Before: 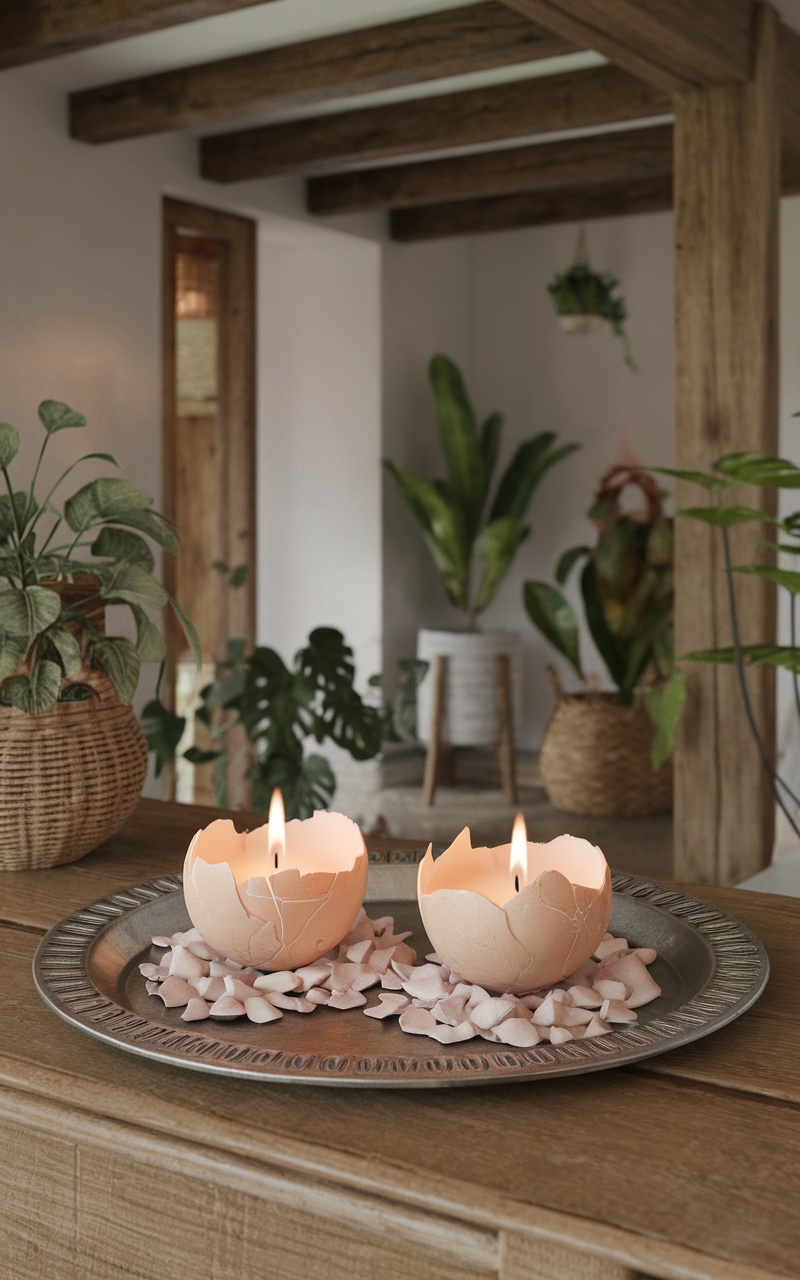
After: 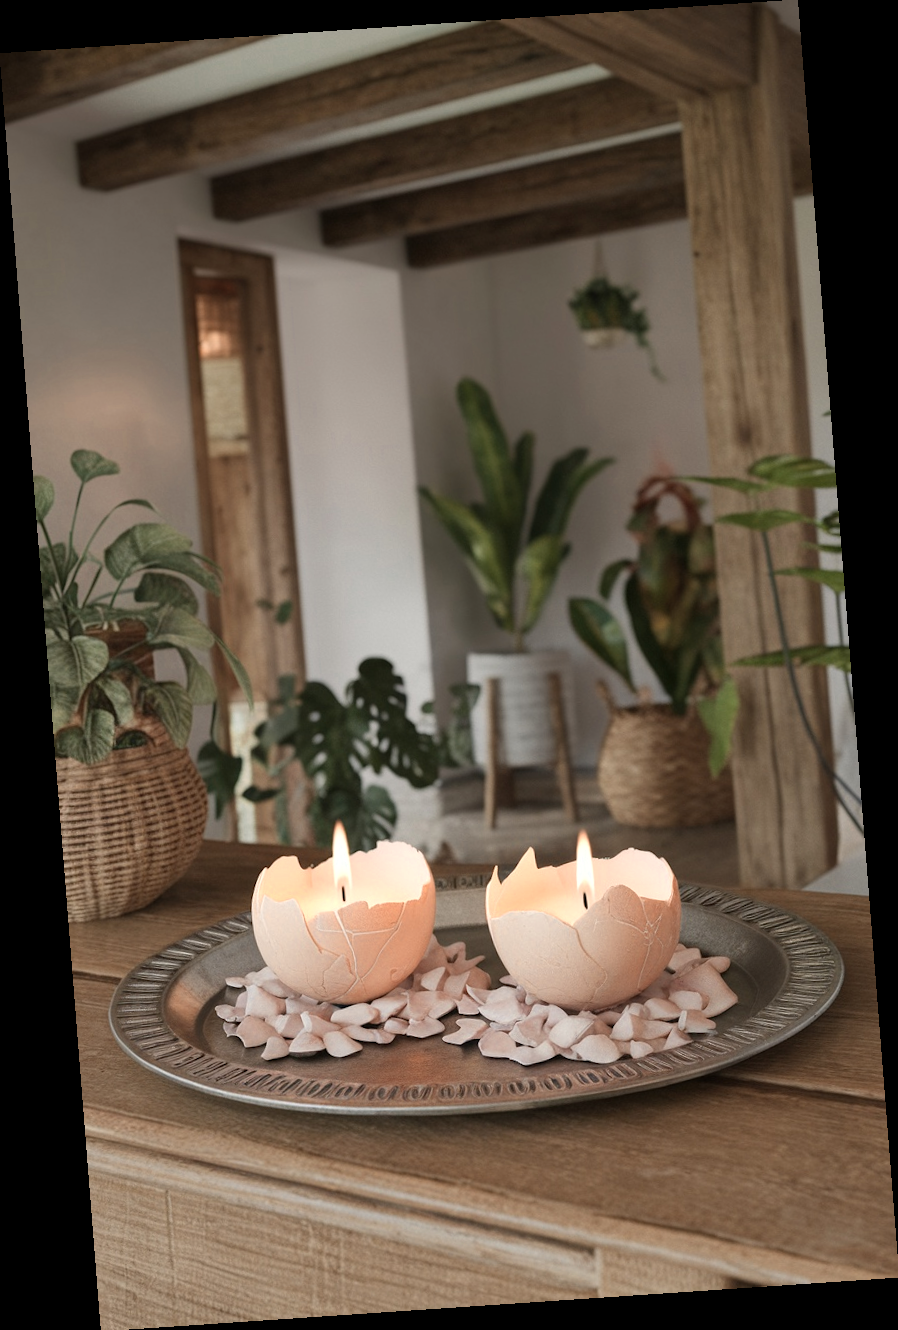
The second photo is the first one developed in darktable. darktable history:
color zones: curves: ch0 [(0.018, 0.548) (0.224, 0.64) (0.425, 0.447) (0.675, 0.575) (0.732, 0.579)]; ch1 [(0.066, 0.487) (0.25, 0.5) (0.404, 0.43) (0.75, 0.421) (0.956, 0.421)]; ch2 [(0.044, 0.561) (0.215, 0.465) (0.399, 0.544) (0.465, 0.548) (0.614, 0.447) (0.724, 0.43) (0.882, 0.623) (0.956, 0.632)]
rotate and perspective: rotation -4.2°, shear 0.006, automatic cropping off
